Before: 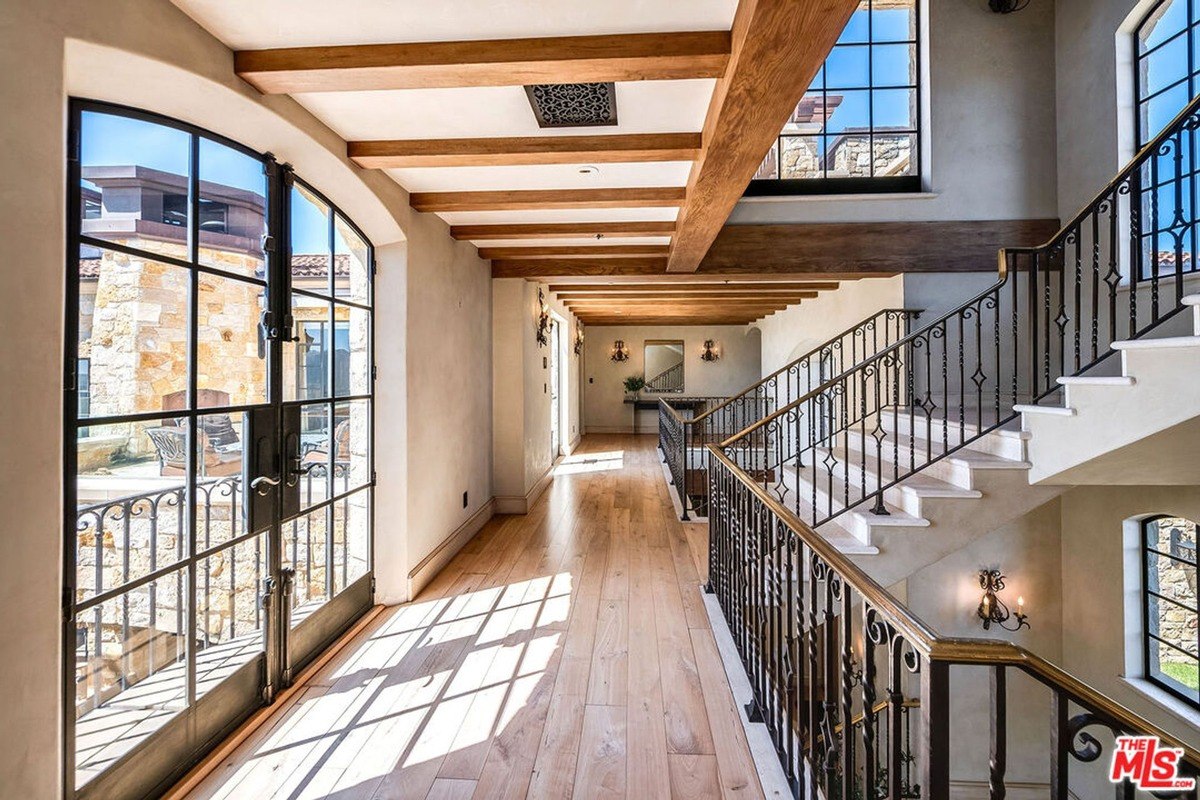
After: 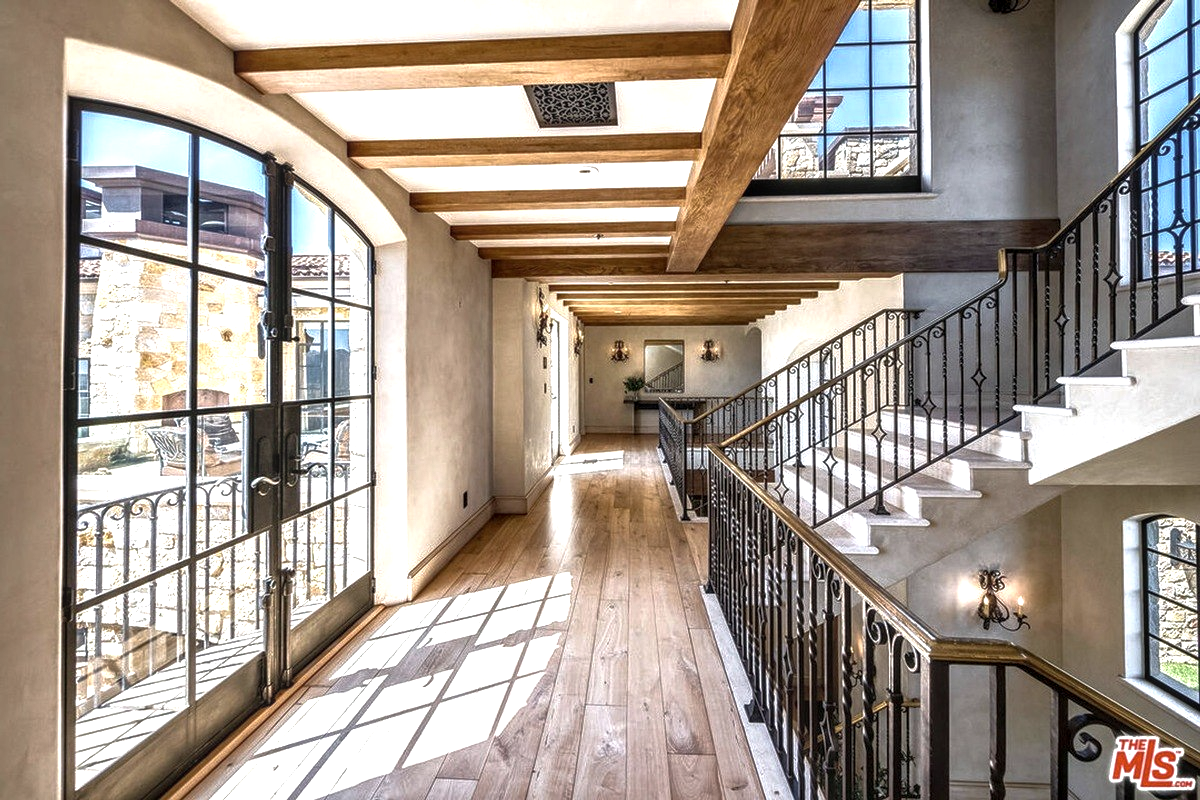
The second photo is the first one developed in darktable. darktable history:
exposure: compensate highlight preservation false
local contrast: on, module defaults
tone equalizer: -8 EV 0.001 EV, -7 EV -0.002 EV, -6 EV 0.003 EV, -5 EV -0.062 EV, -4 EV -0.135 EV, -3 EV -0.15 EV, -2 EV 0.213 EV, -1 EV 0.715 EV, +0 EV 0.484 EV, edges refinement/feathering 500, mask exposure compensation -1.57 EV, preserve details no
color zones: curves: ch1 [(0.113, 0.438) (0.75, 0.5)]; ch2 [(0.12, 0.526) (0.75, 0.5)]
